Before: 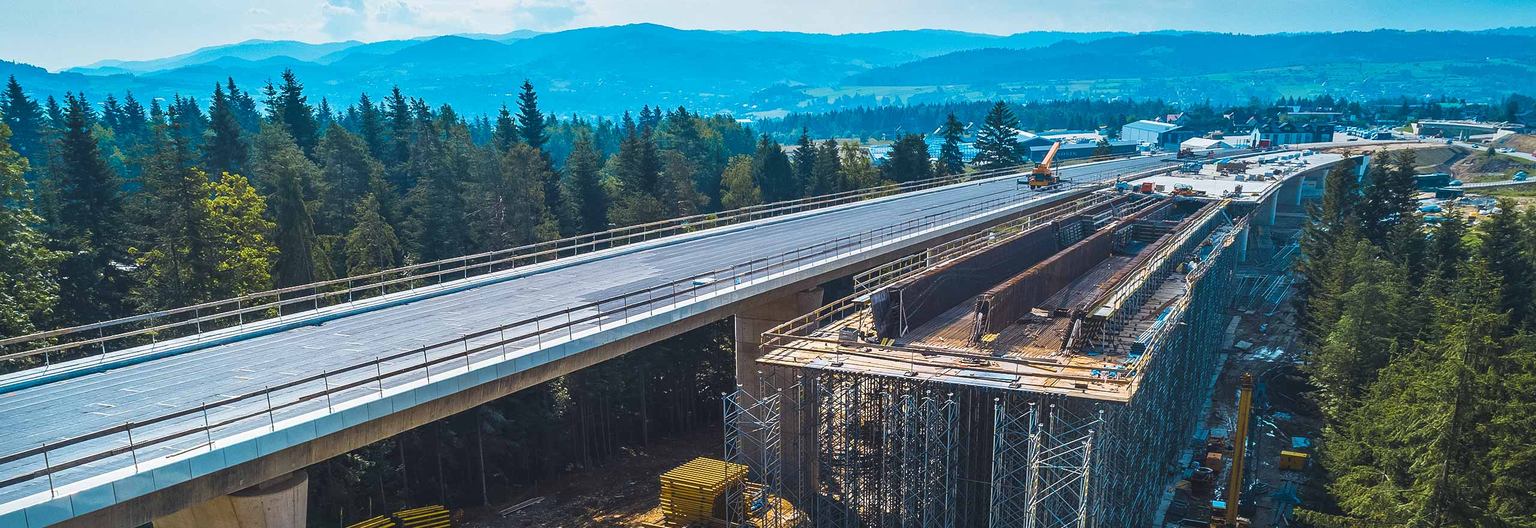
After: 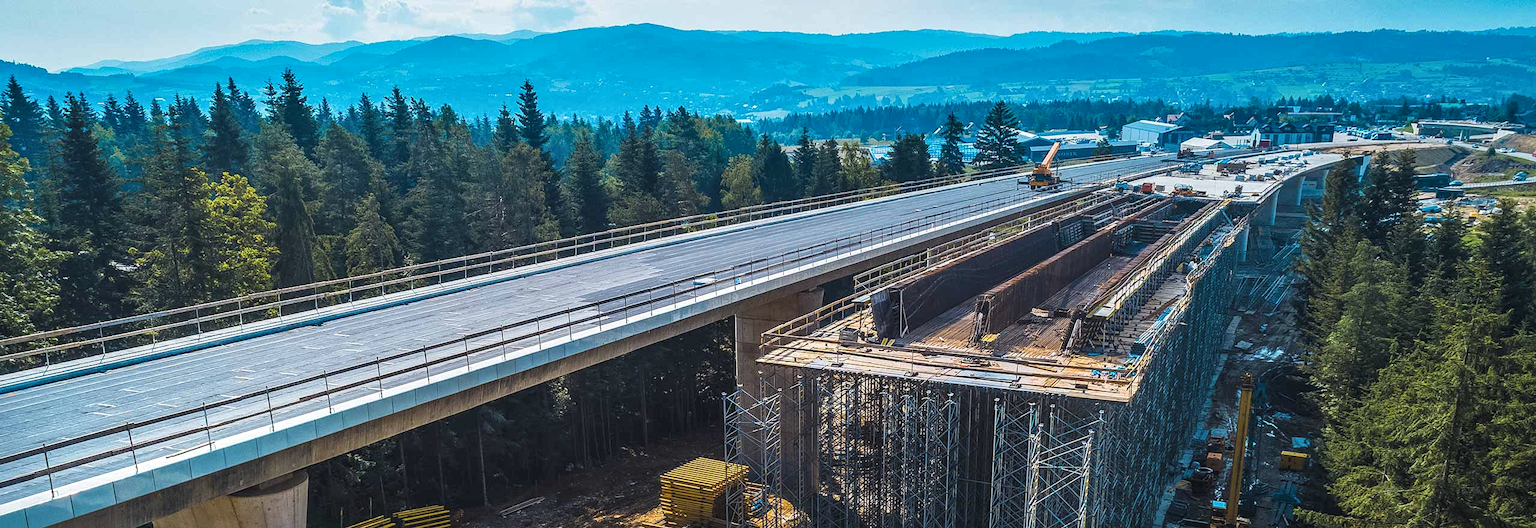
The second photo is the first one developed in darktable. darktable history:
levels: mode automatic, black 0.023%, white 99.97%, levels [0.062, 0.494, 0.925]
local contrast: on, module defaults
